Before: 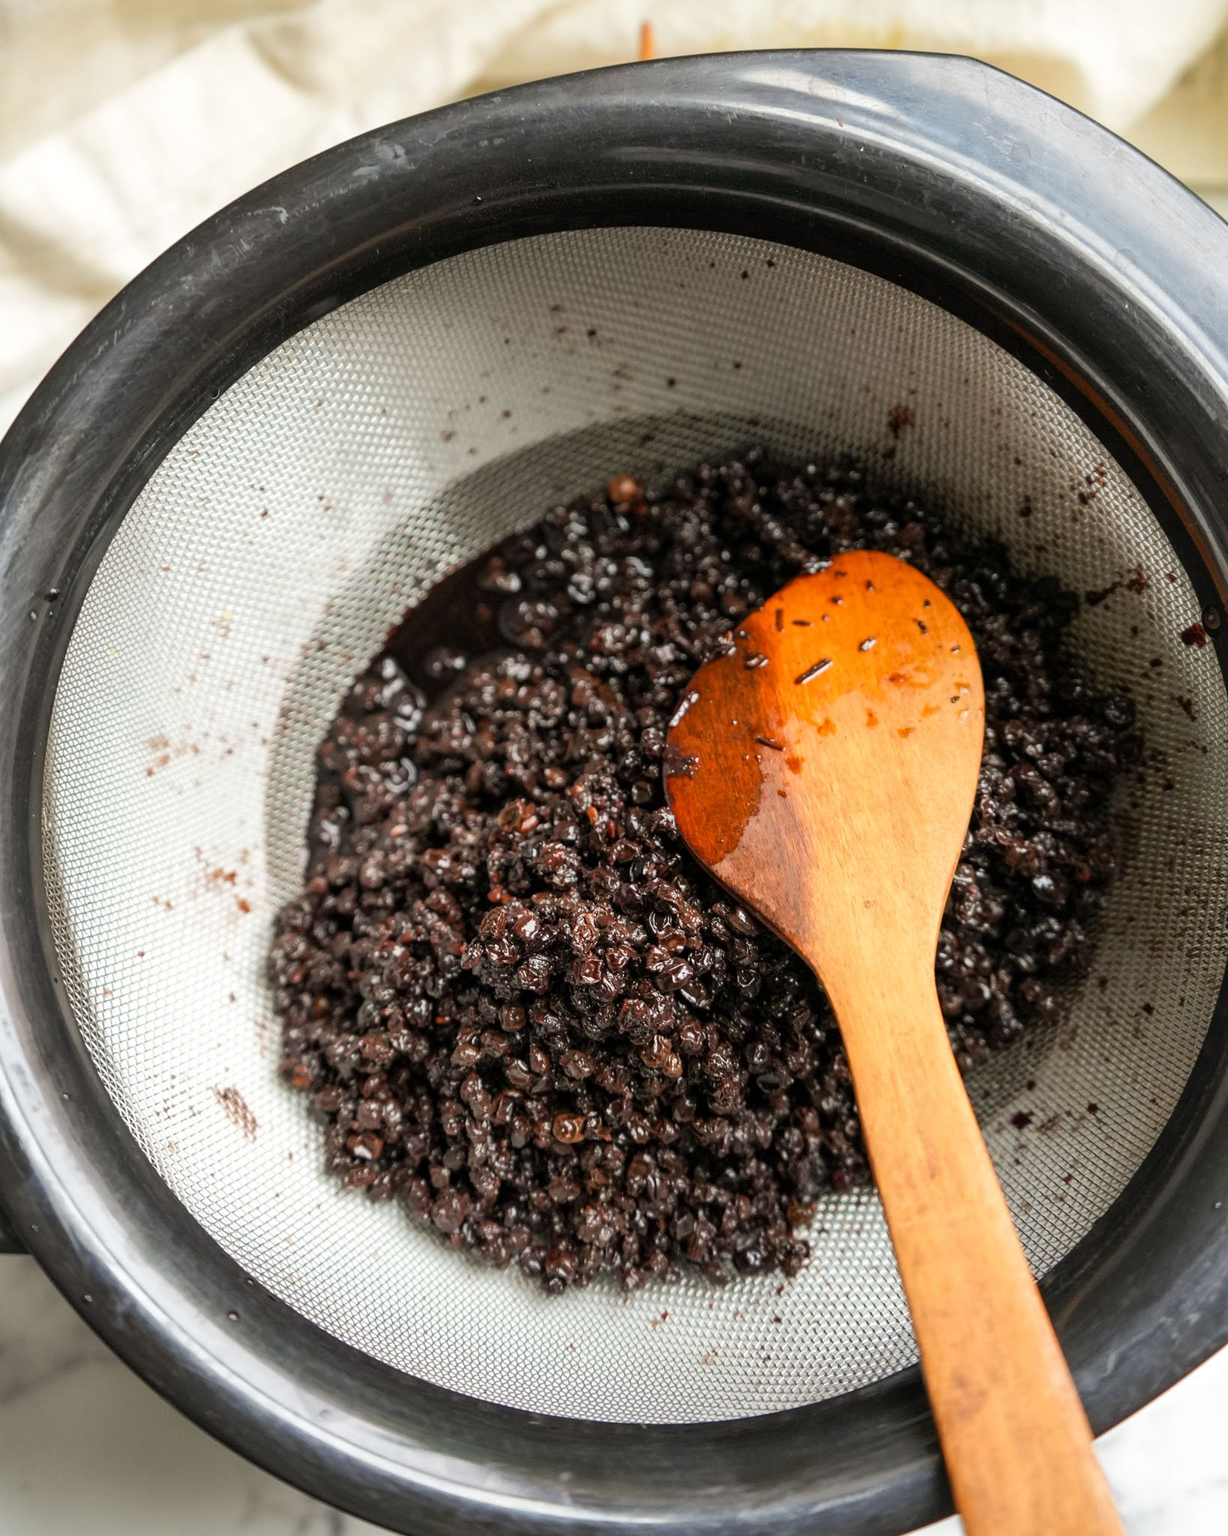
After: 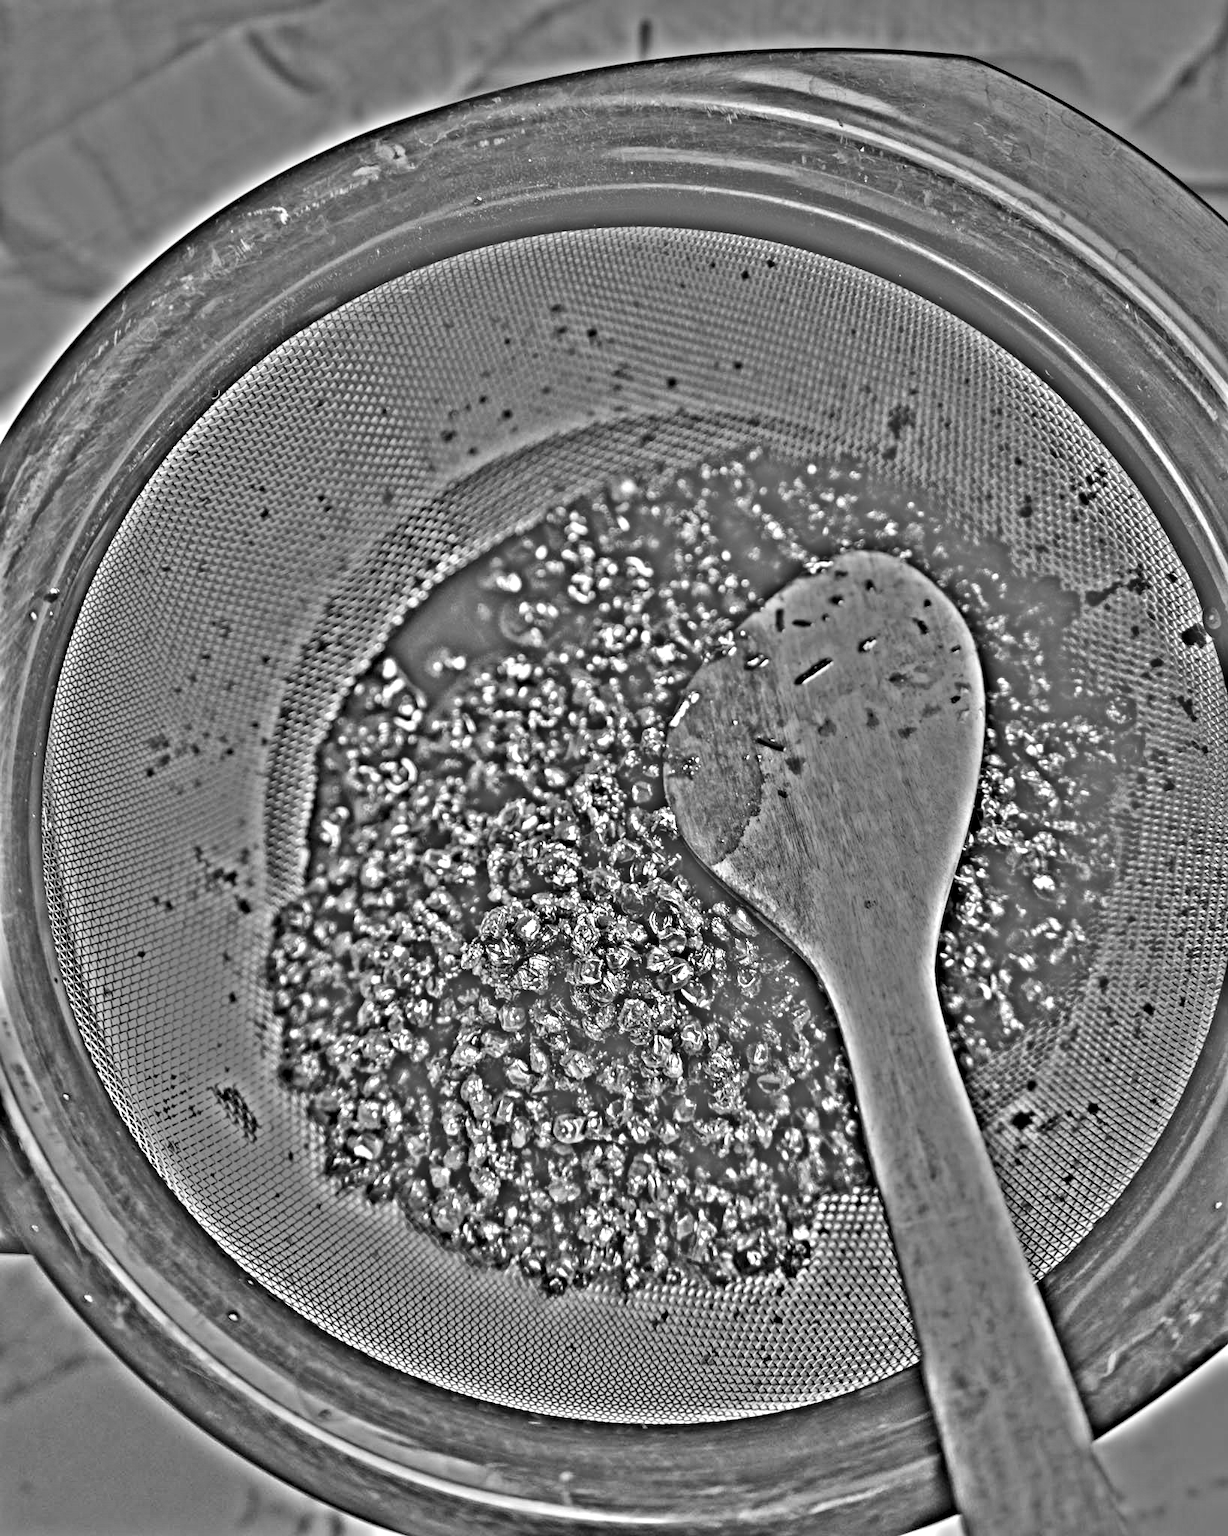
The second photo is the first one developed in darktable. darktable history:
highpass: on, module defaults
local contrast: mode bilateral grid, contrast 20, coarseness 20, detail 150%, midtone range 0.2
graduated density: hue 238.83°, saturation 50%
